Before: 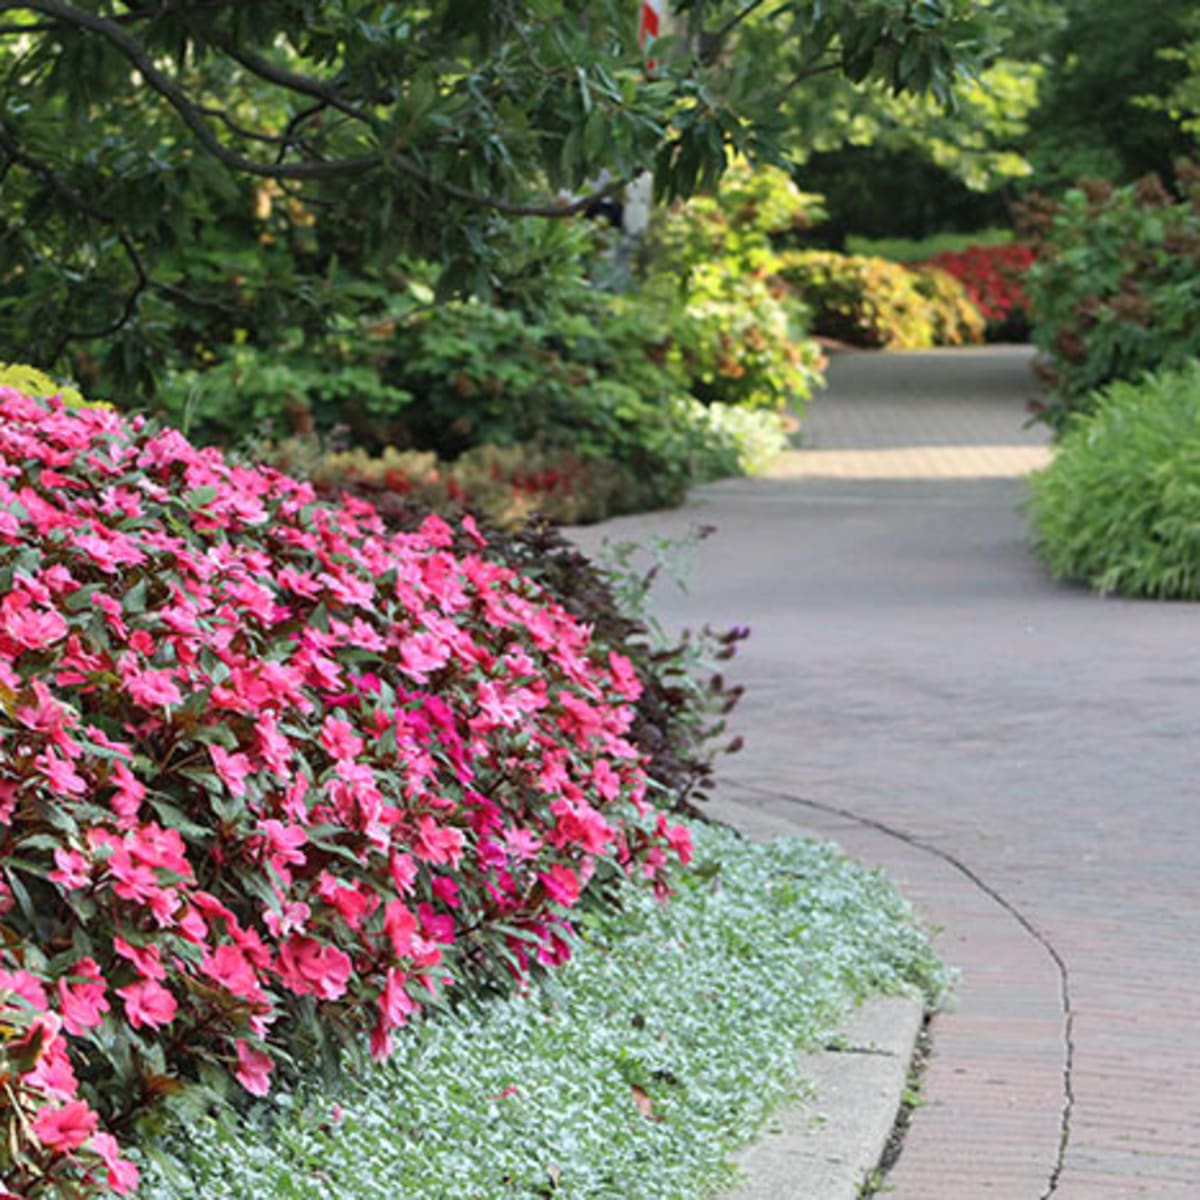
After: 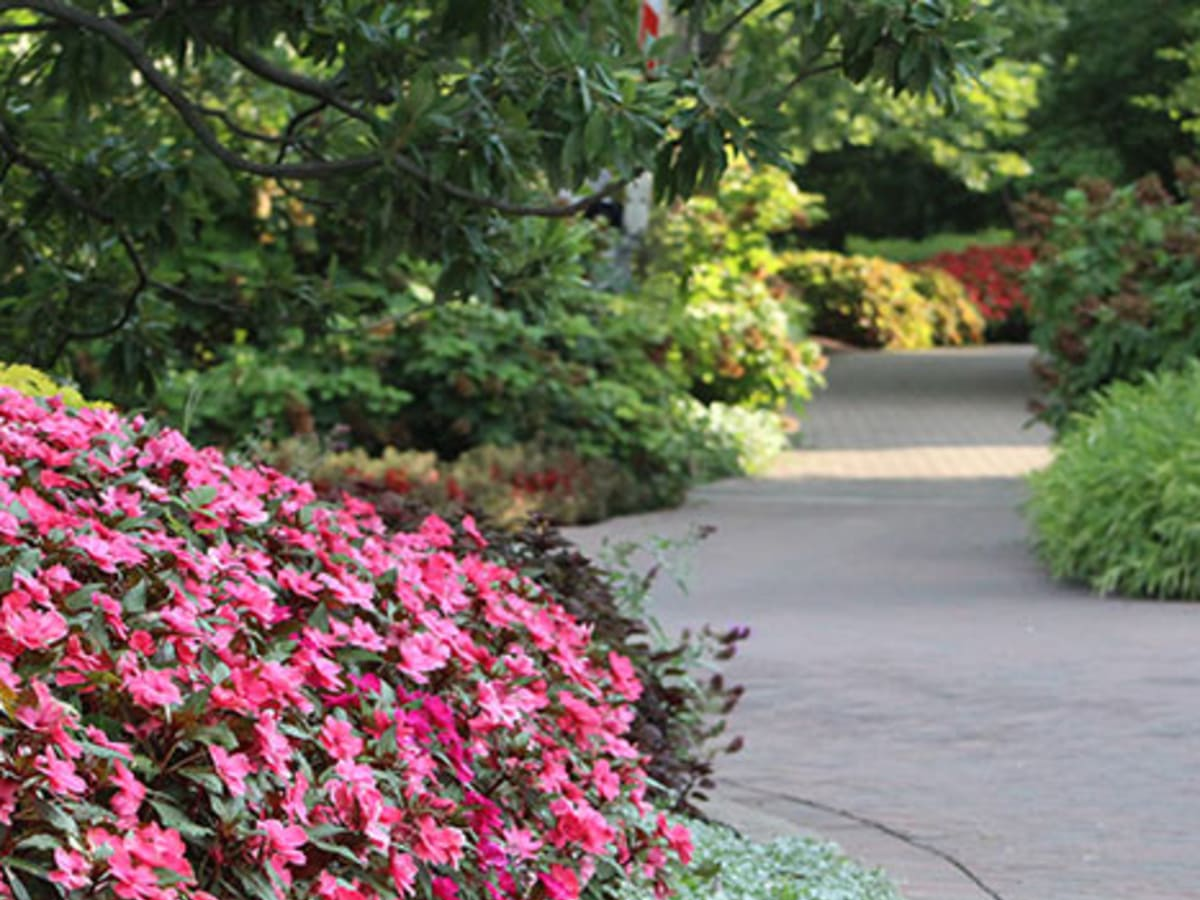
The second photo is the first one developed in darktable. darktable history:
crop: bottom 24.982%
